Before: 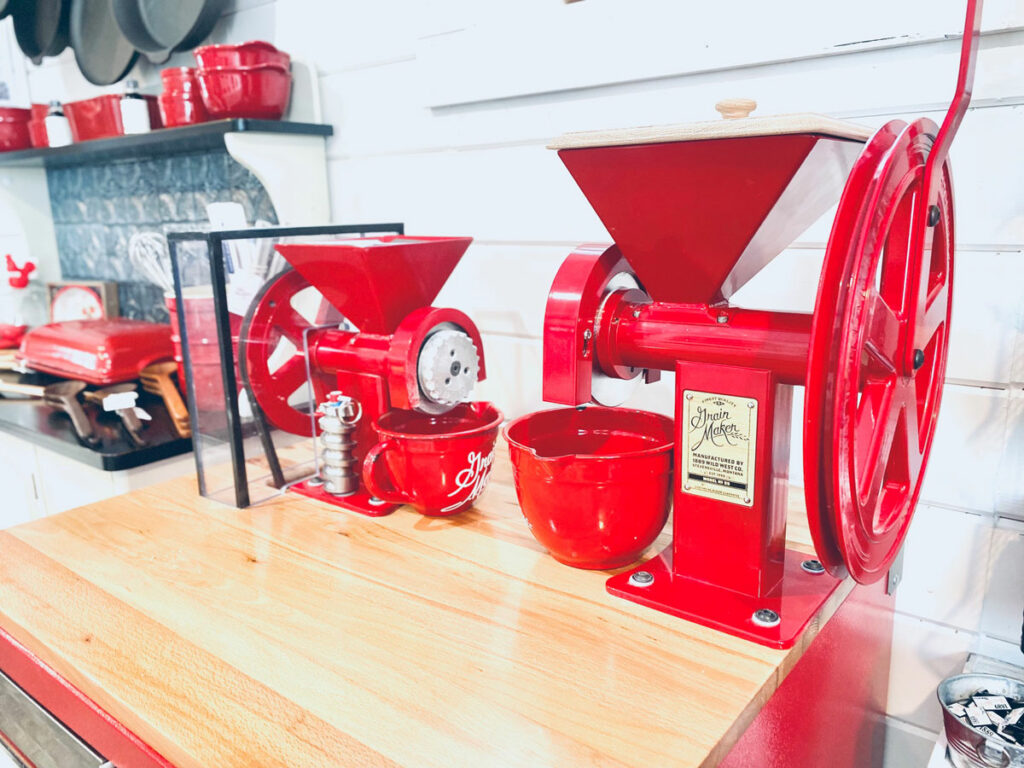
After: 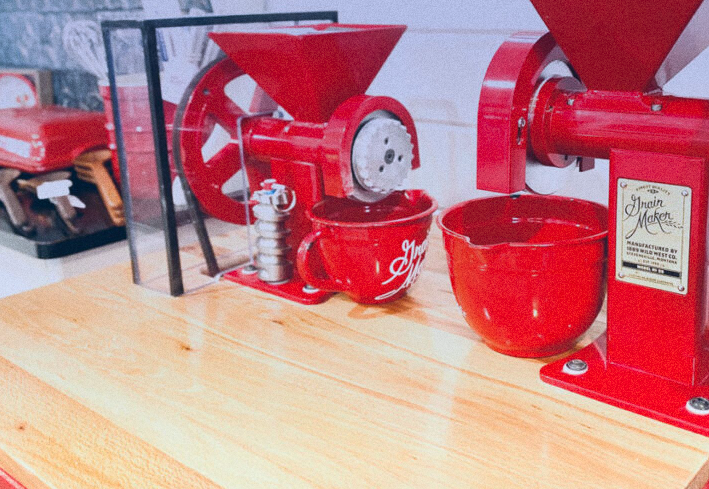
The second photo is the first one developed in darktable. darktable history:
crop: left 6.488%, top 27.668%, right 24.183%, bottom 8.656%
graduated density: hue 238.83°, saturation 50%
grain: coarseness 3.21 ISO
